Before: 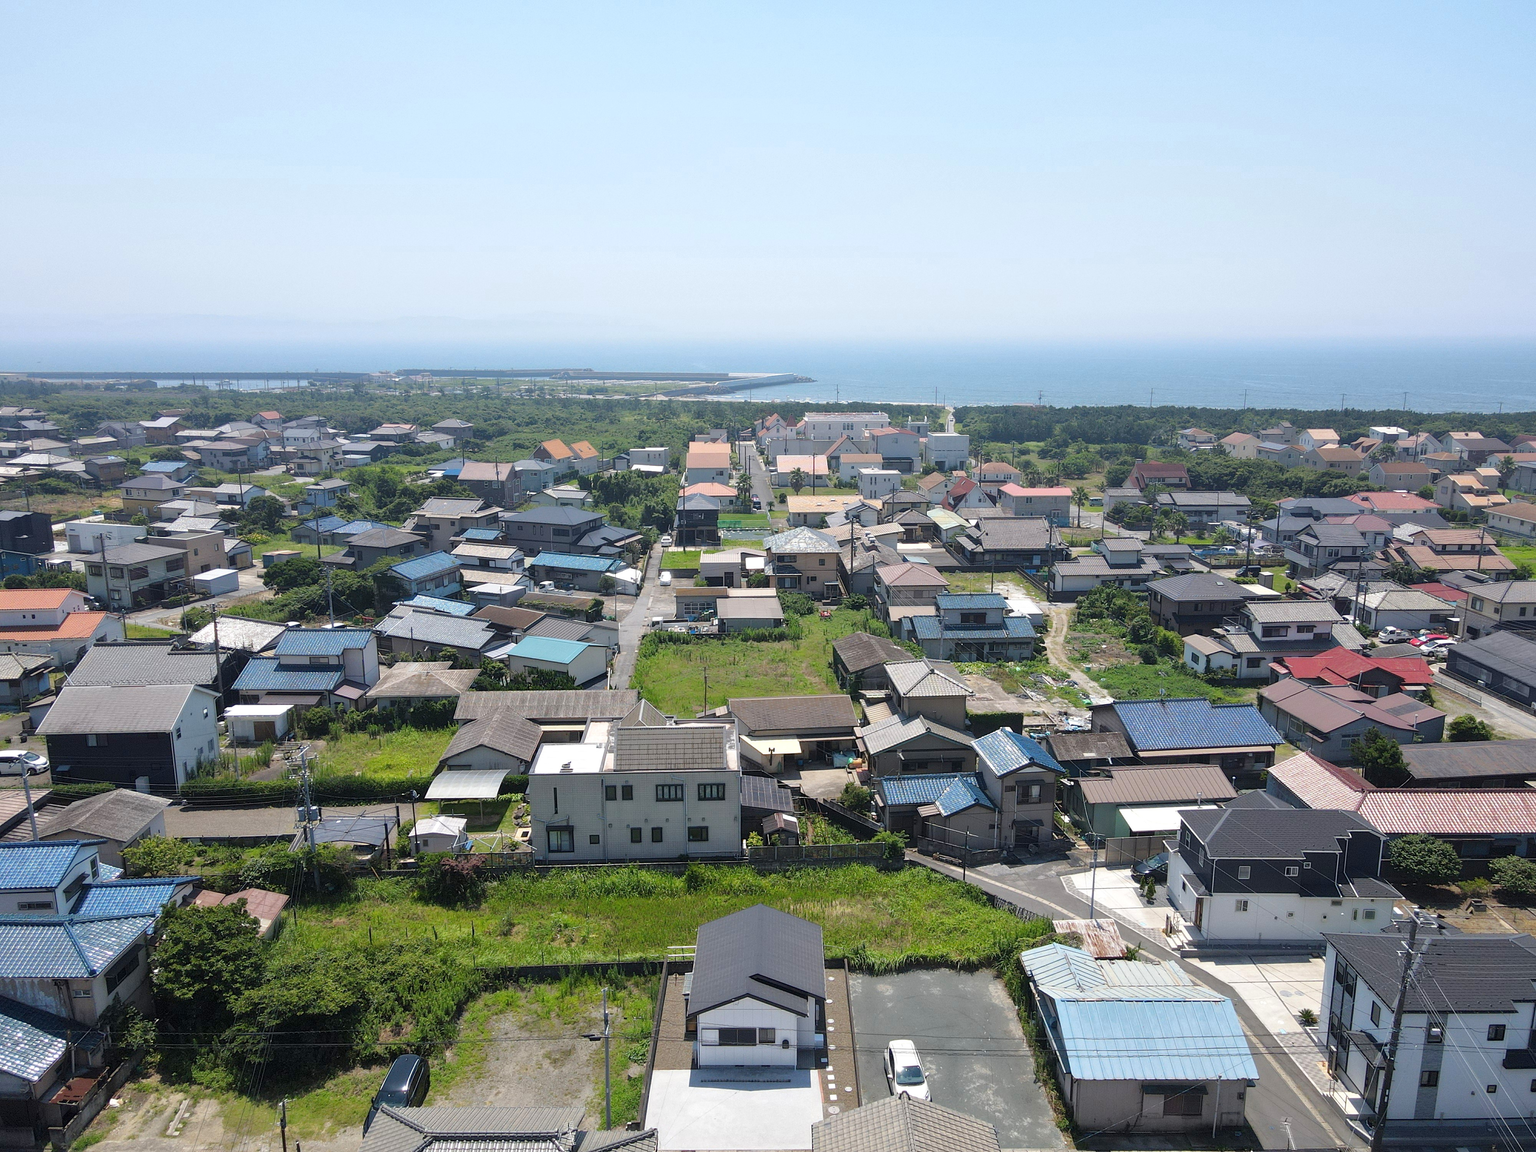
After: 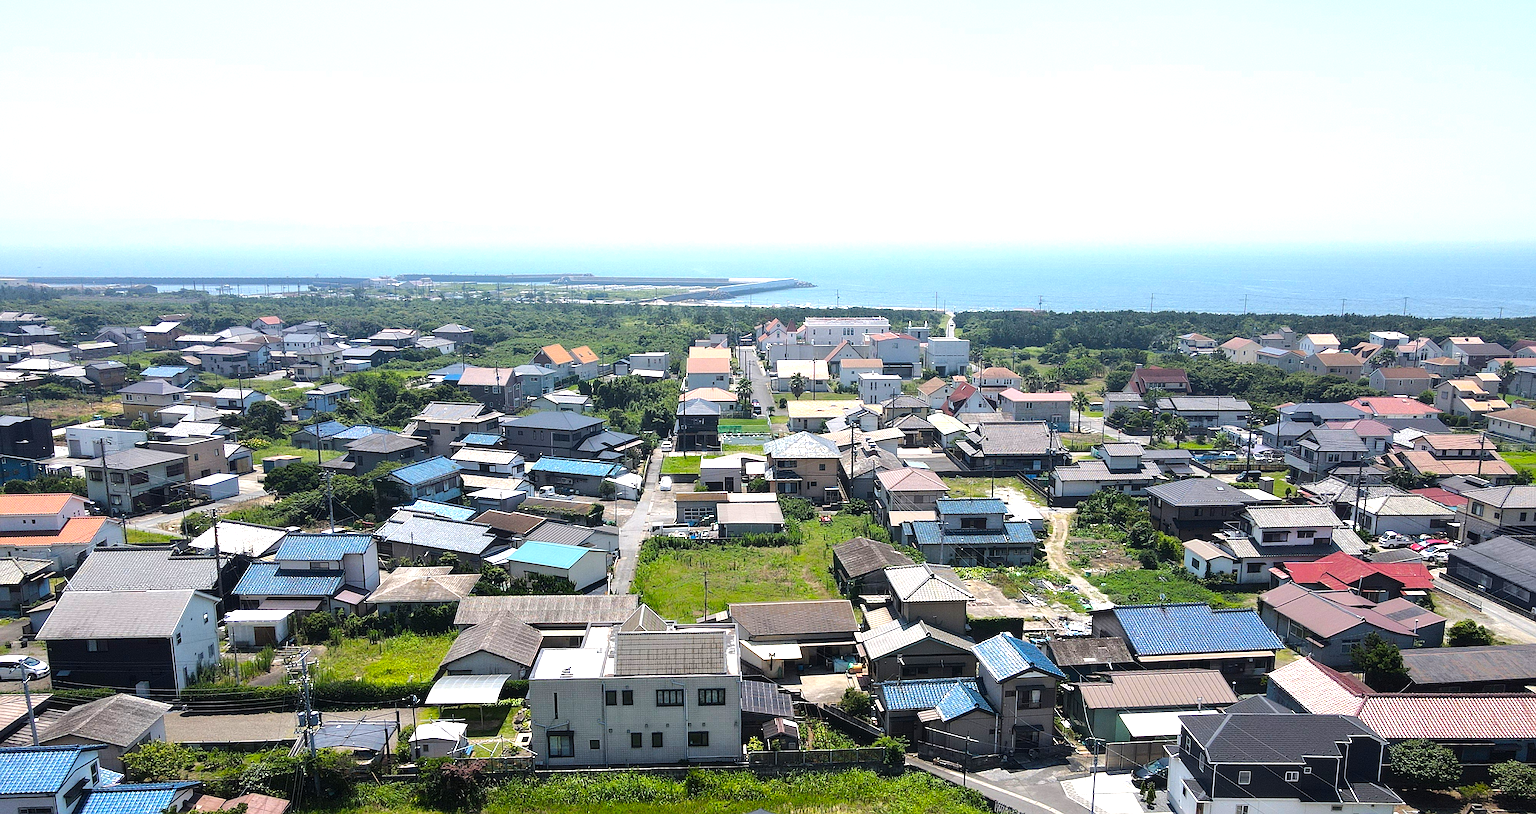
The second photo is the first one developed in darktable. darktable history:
tone equalizer: -8 EV -0.75 EV, -7 EV -0.7 EV, -6 EV -0.6 EV, -5 EV -0.4 EV, -3 EV 0.4 EV, -2 EV 0.6 EV, -1 EV 0.7 EV, +0 EV 0.75 EV, edges refinement/feathering 500, mask exposure compensation -1.57 EV, preserve details no
color balance rgb: perceptual saturation grading › global saturation 20%, global vibrance 20%
crop and rotate: top 8.293%, bottom 20.996%
sharpen: on, module defaults
contrast brightness saturation: saturation -0.05
